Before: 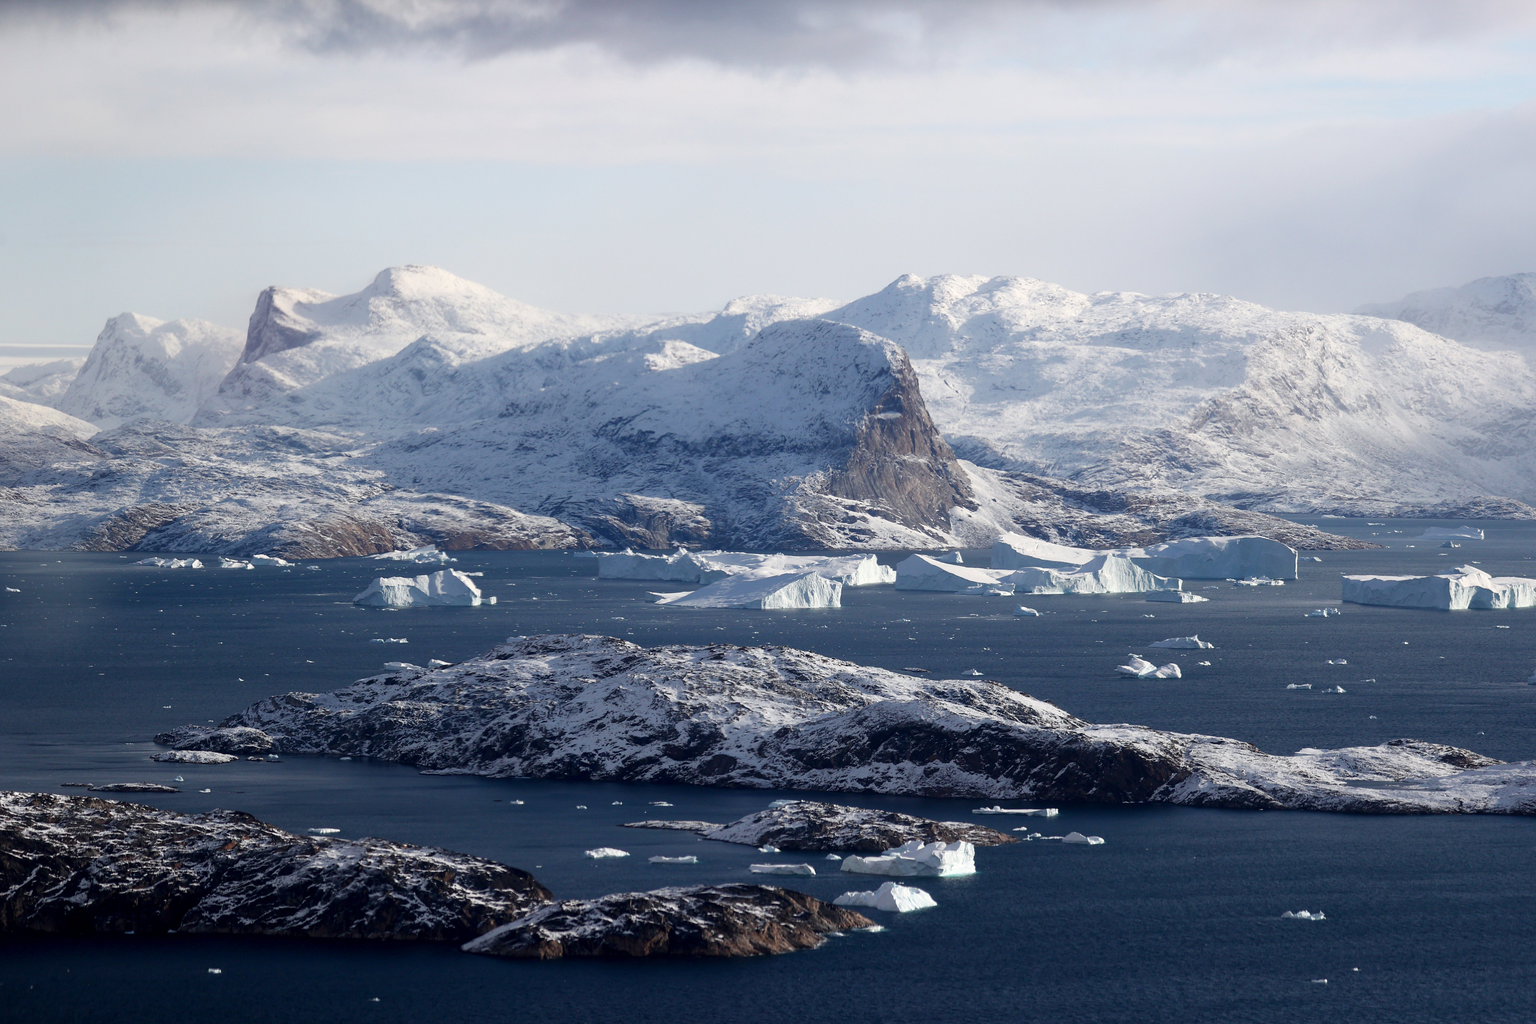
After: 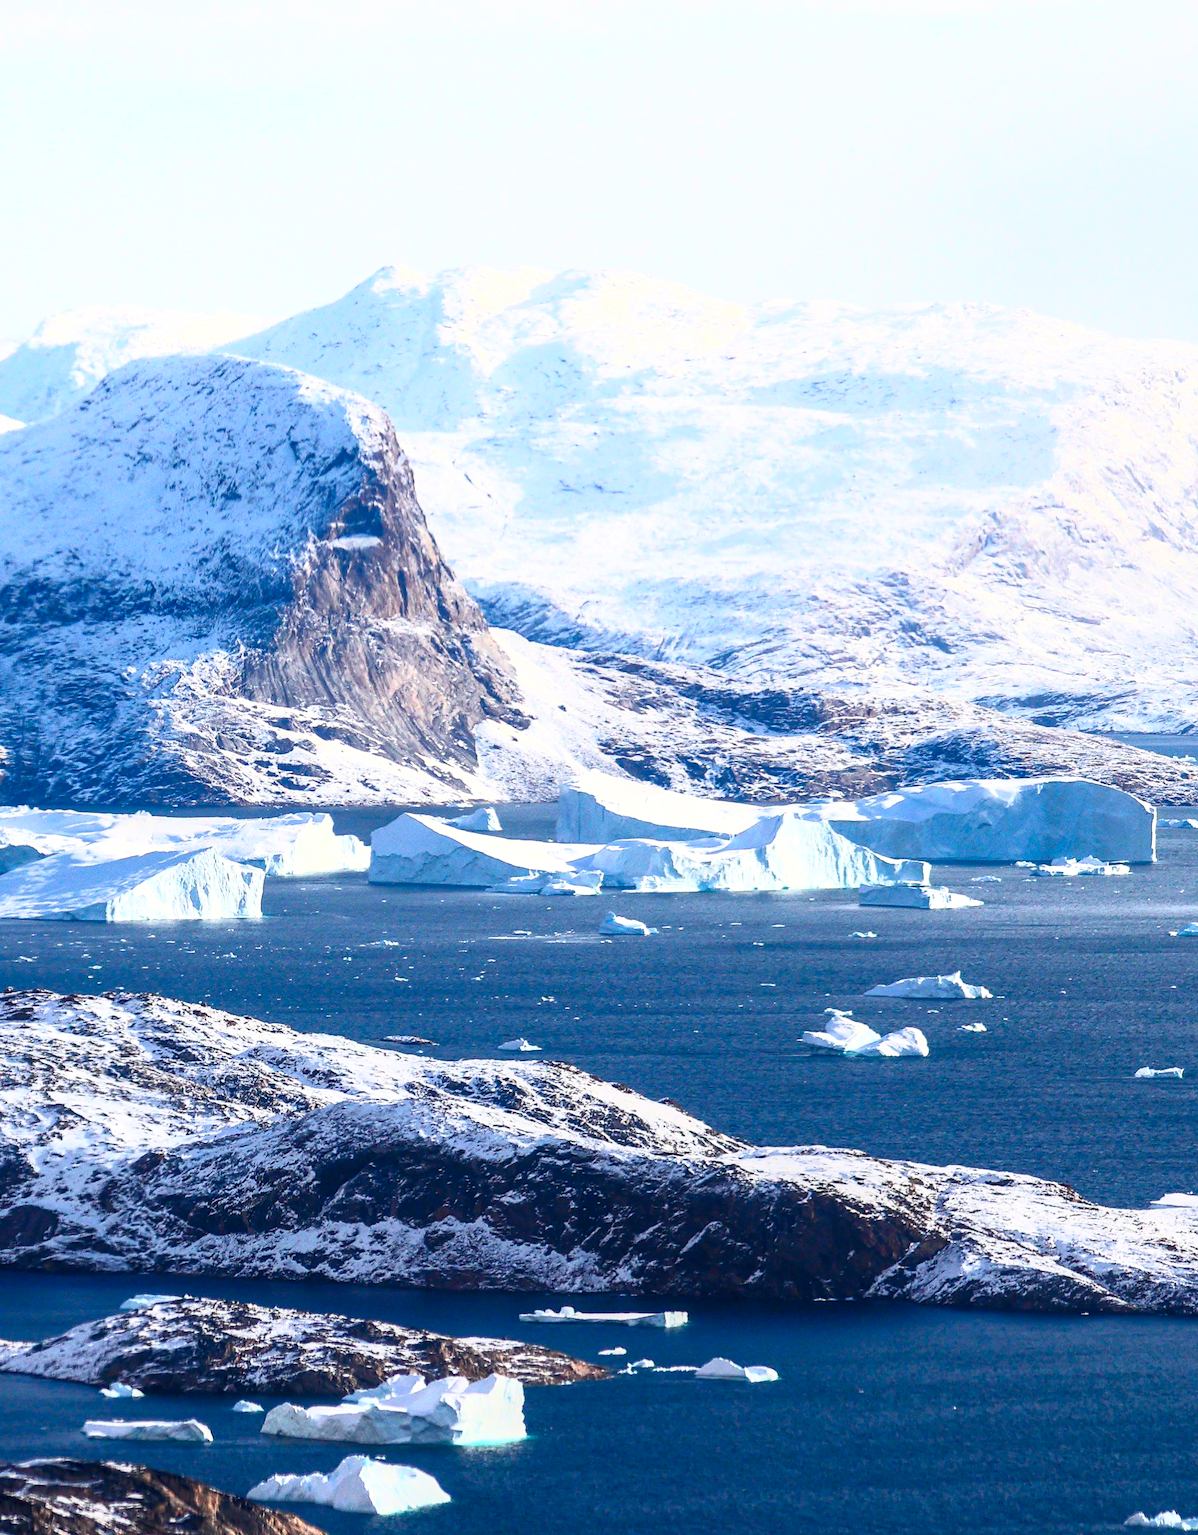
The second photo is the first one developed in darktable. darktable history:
crop: left 46.051%, top 13.544%, right 14.086%, bottom 9.813%
color correction: highlights b* -0.053, saturation 2.97
contrast brightness saturation: contrast 0.561, brightness 0.578, saturation -0.332
local contrast: on, module defaults
